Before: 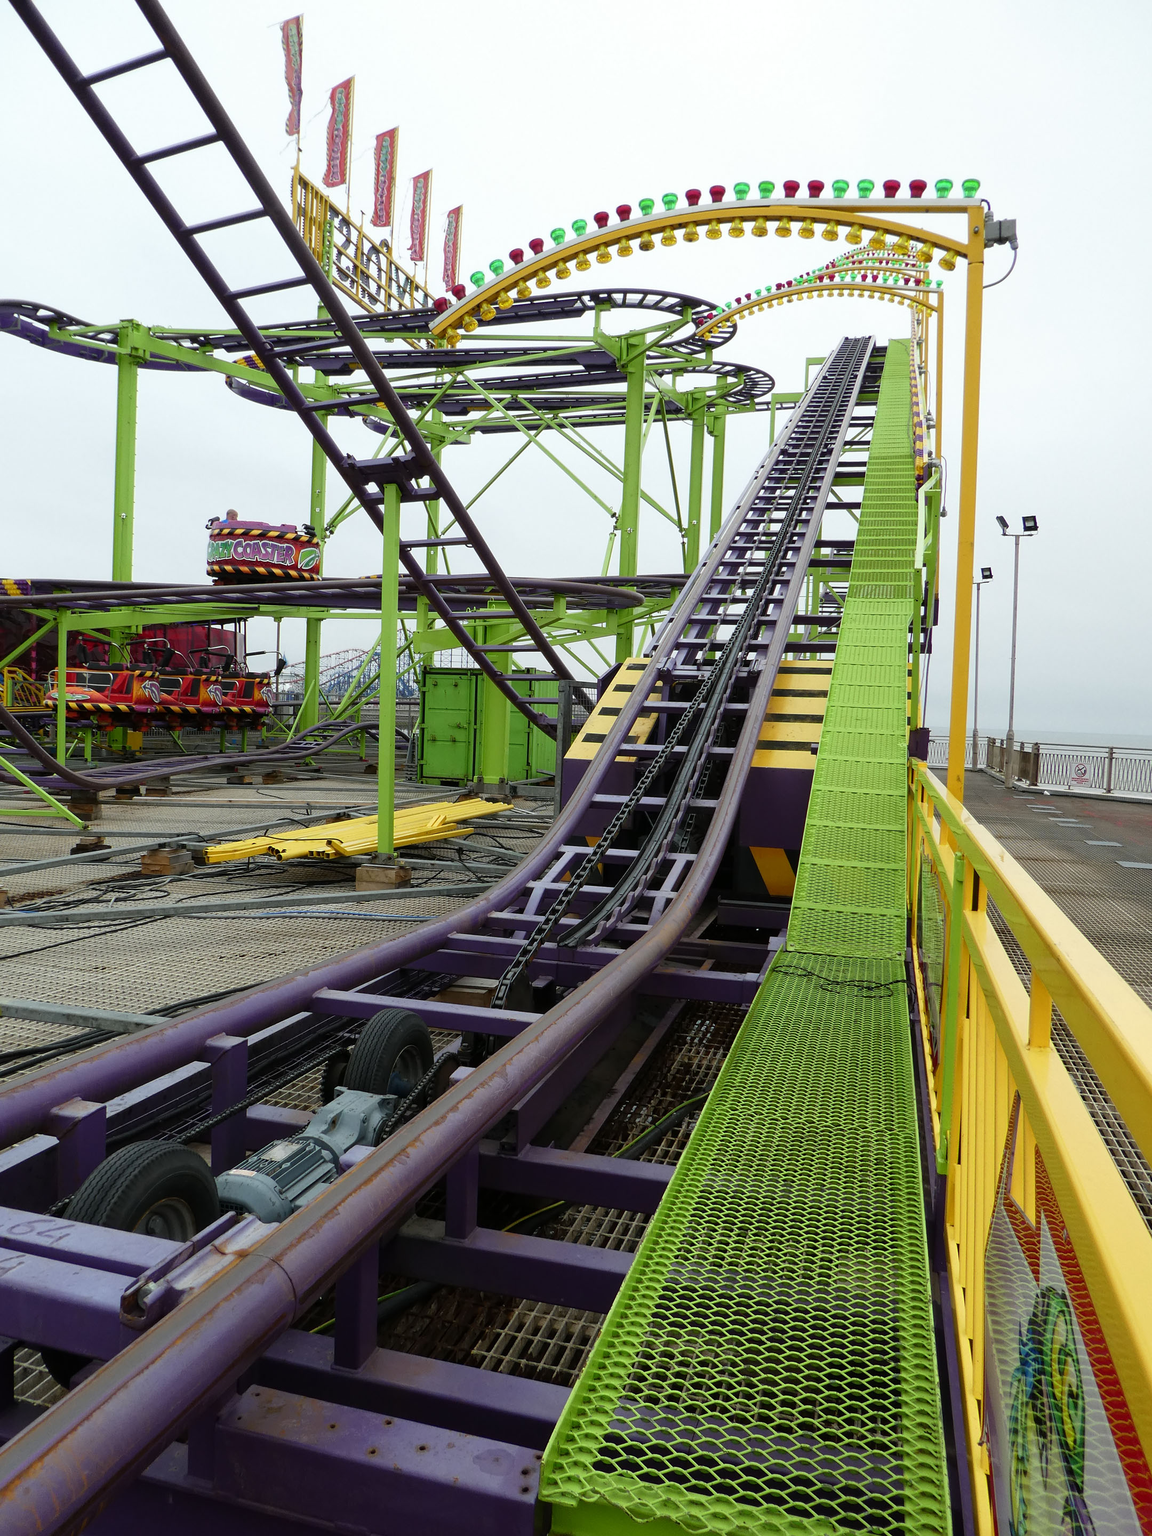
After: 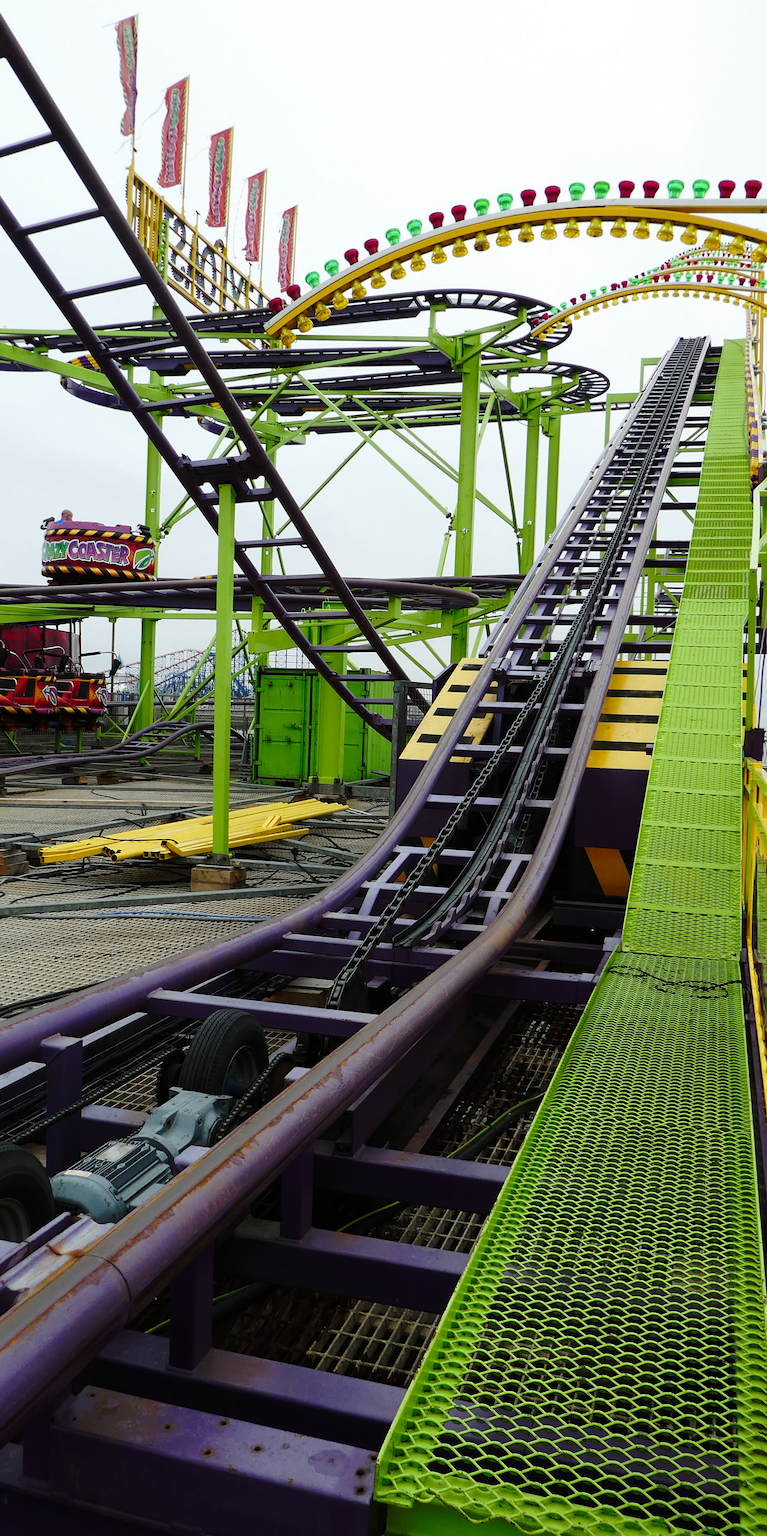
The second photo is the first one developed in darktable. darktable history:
base curve: curves: ch0 [(0, 0) (0.073, 0.04) (0.157, 0.139) (0.492, 0.492) (0.758, 0.758) (1, 1)], preserve colors none
crop and rotate: left 14.385%, right 18.948%
